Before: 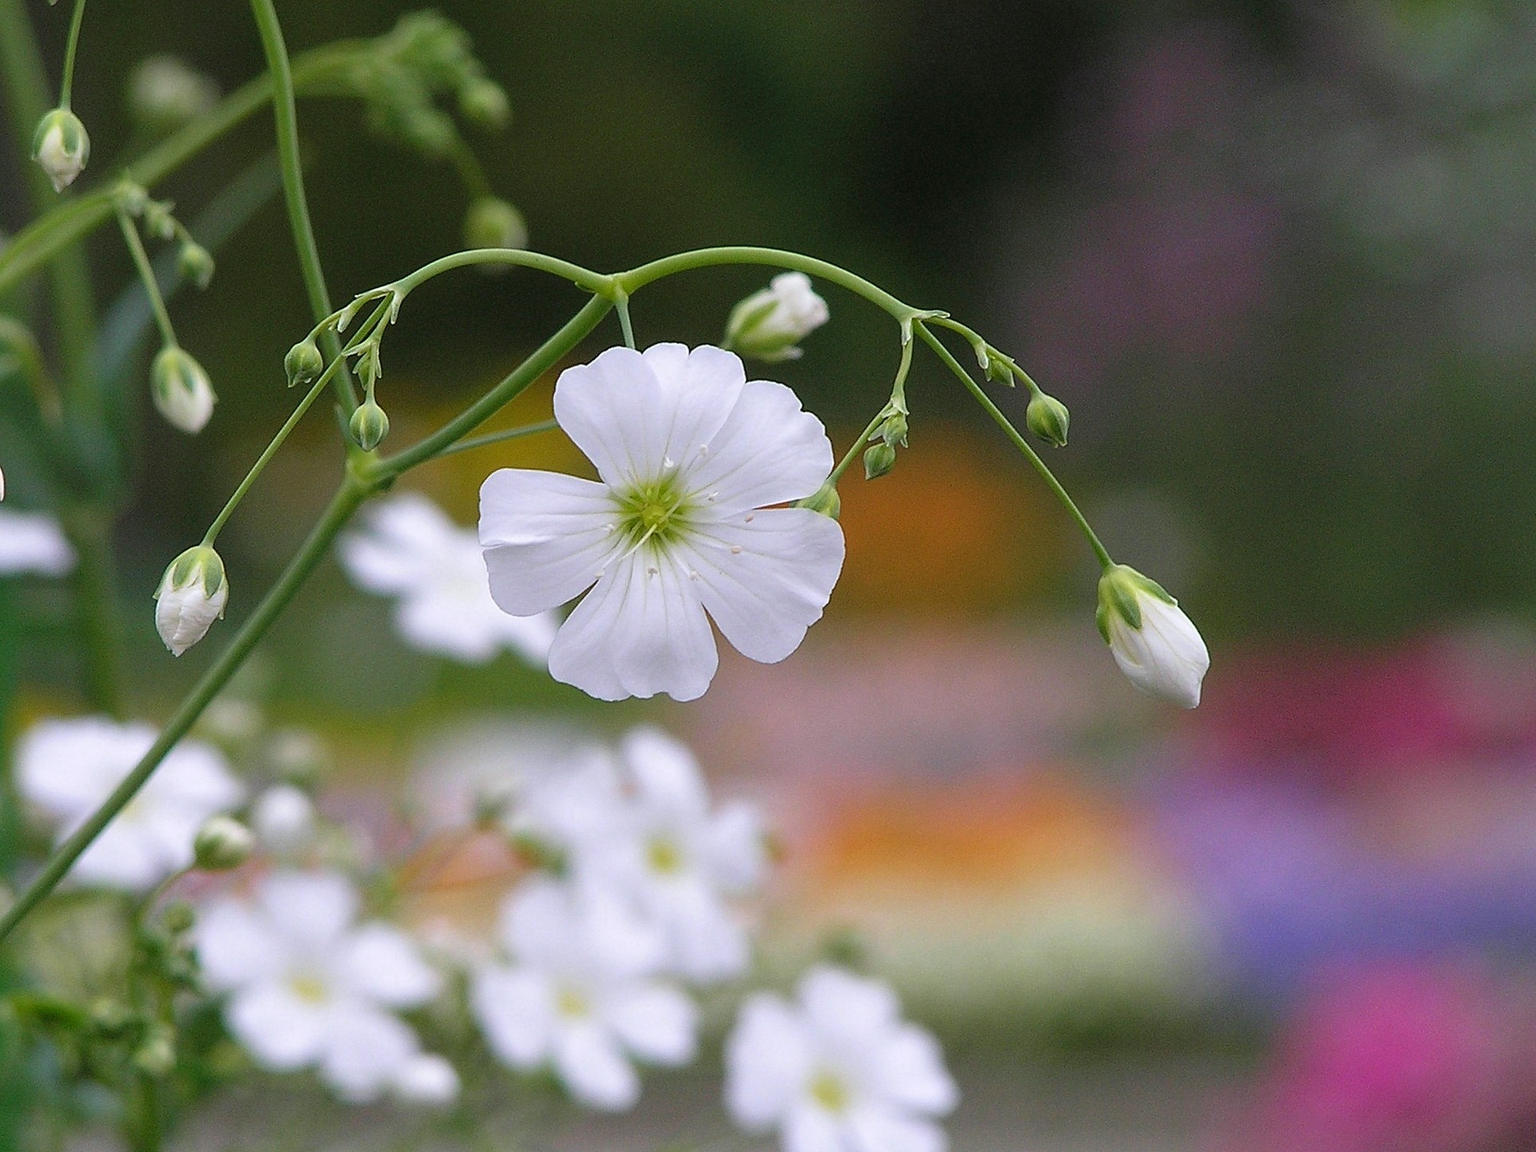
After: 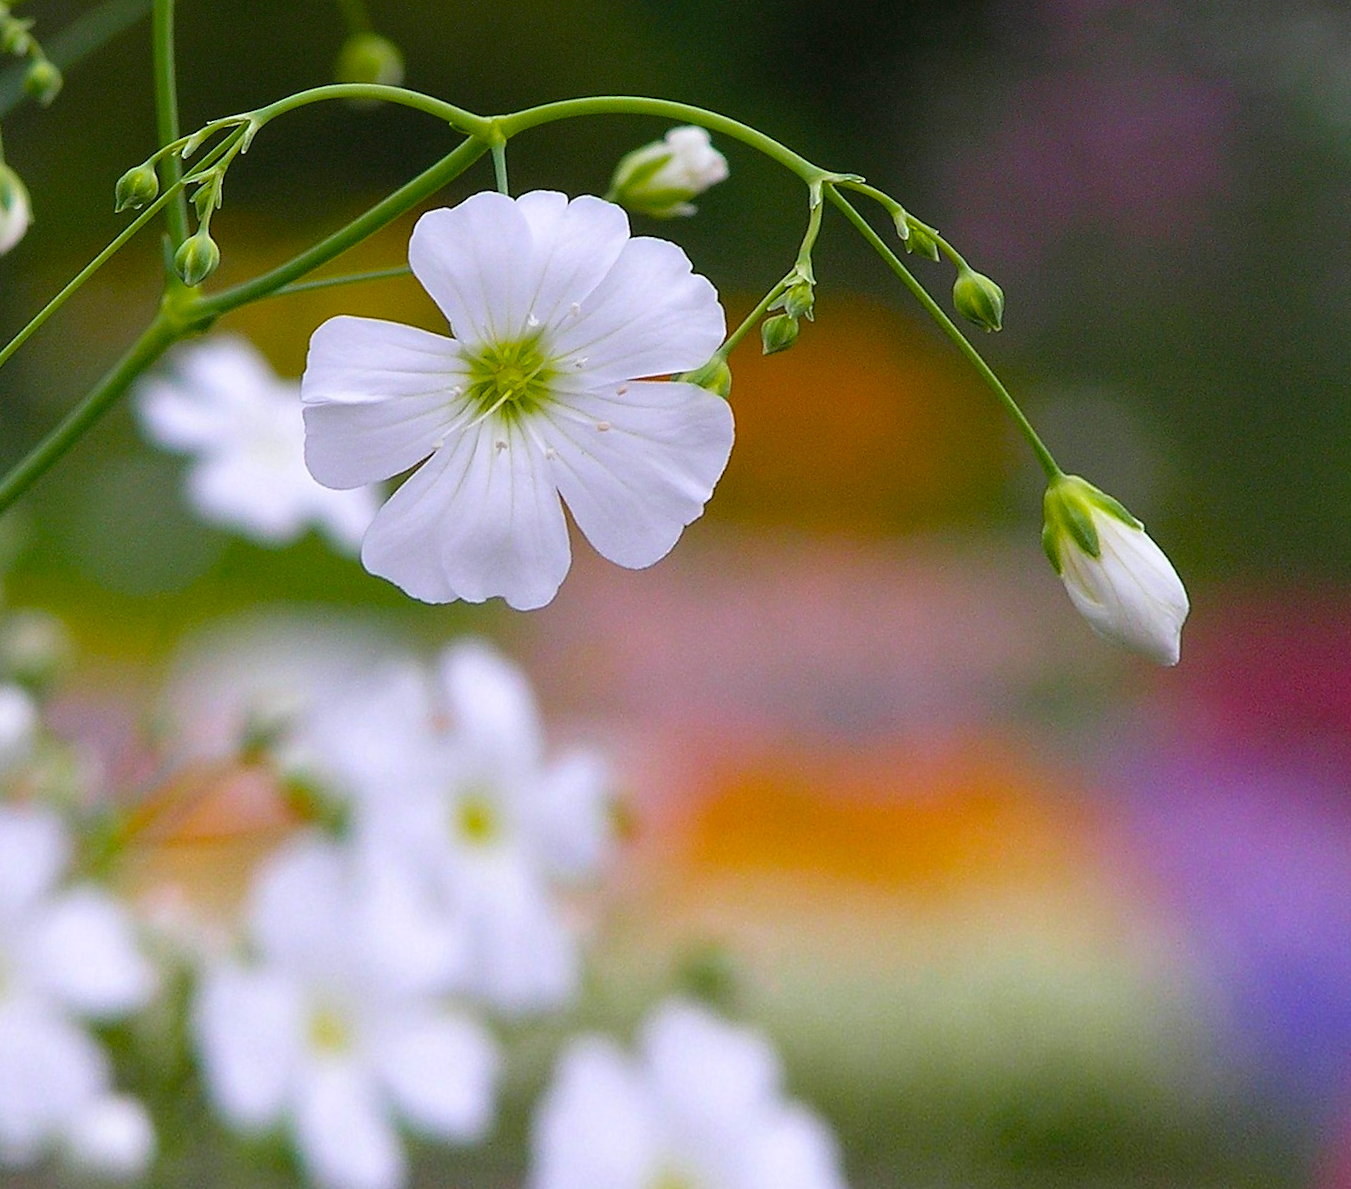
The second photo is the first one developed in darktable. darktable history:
crop and rotate: angle -3.27°, left 5.211%, top 5.211%, right 4.607%, bottom 4.607%
rotate and perspective: rotation 0.72°, lens shift (vertical) -0.352, lens shift (horizontal) -0.051, crop left 0.152, crop right 0.859, crop top 0.019, crop bottom 0.964
color balance rgb: linear chroma grading › global chroma 10%, perceptual saturation grading › global saturation 30%, global vibrance 10%
